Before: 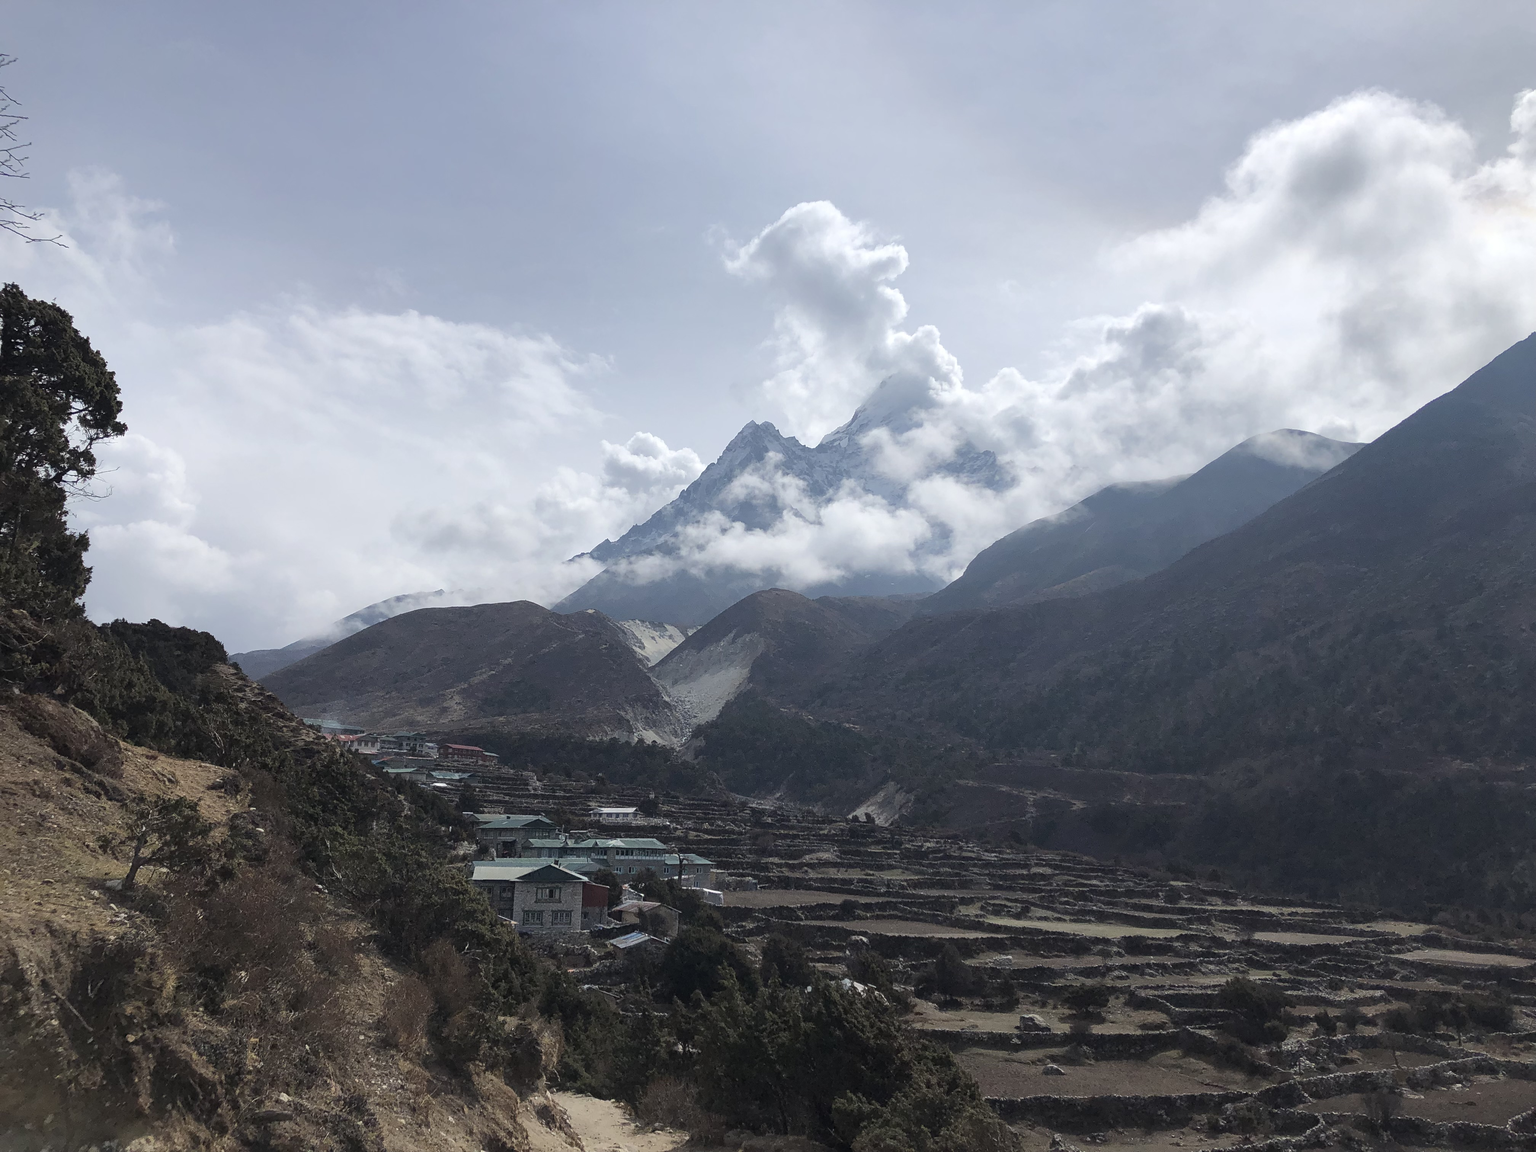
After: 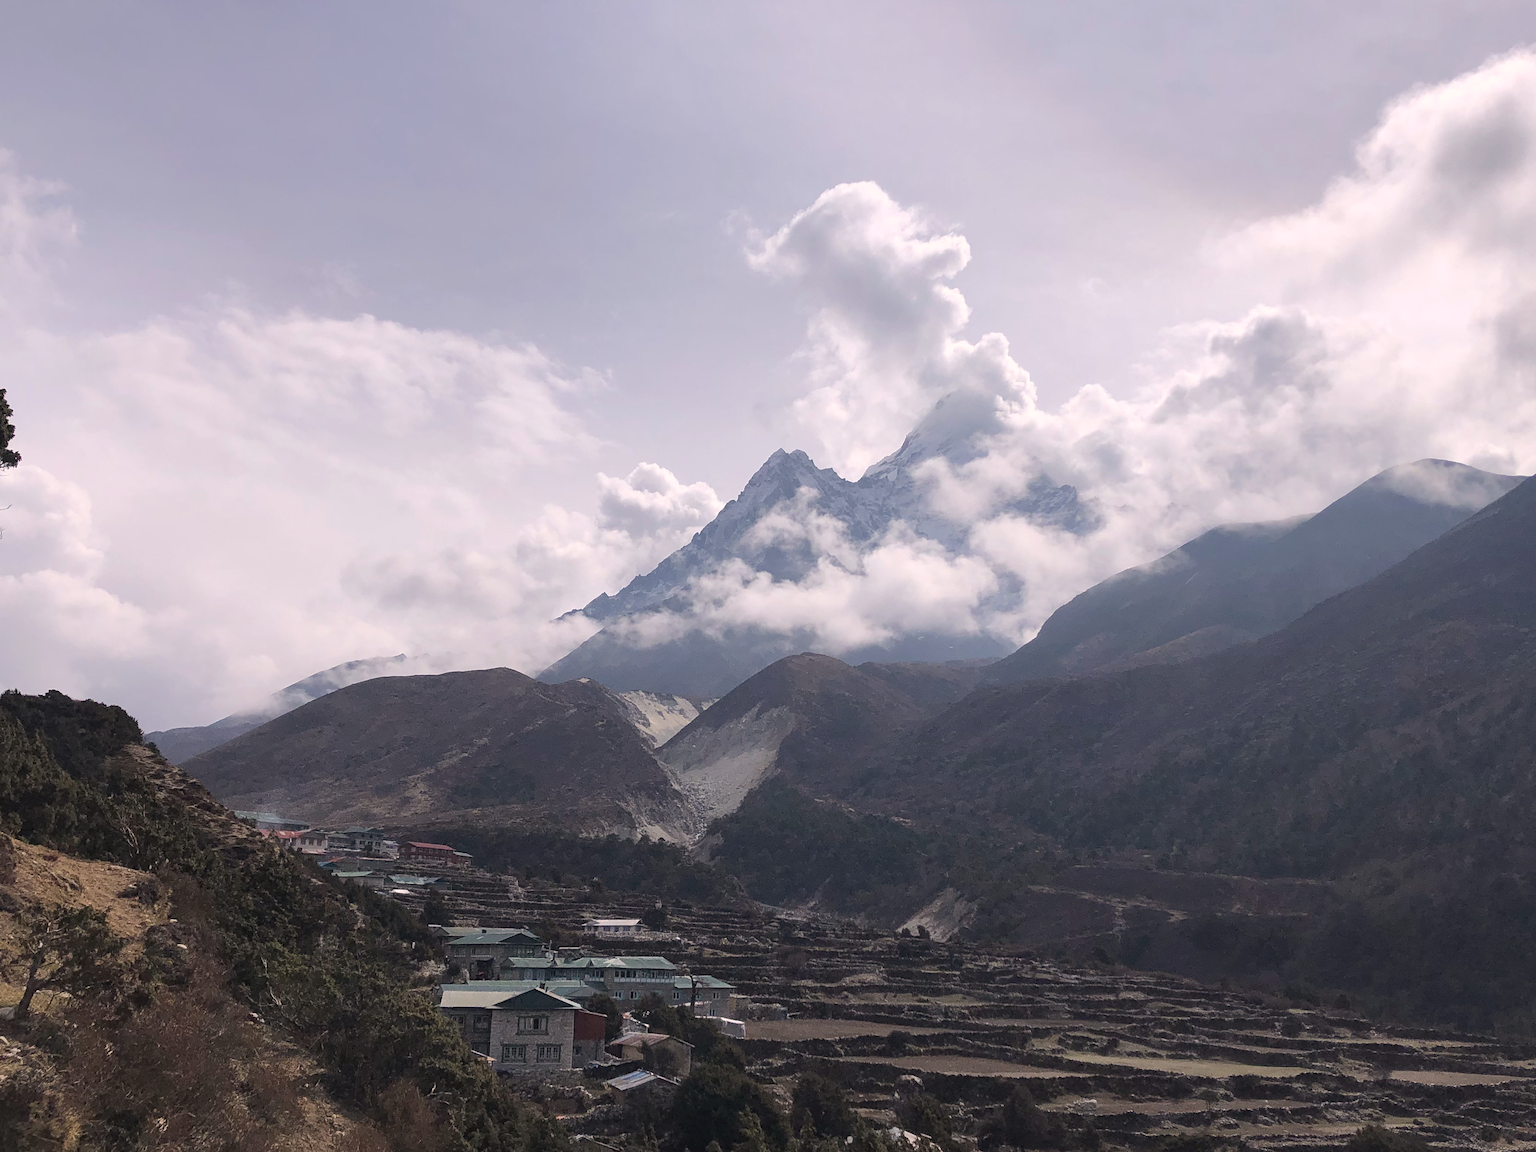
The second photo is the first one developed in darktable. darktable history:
color correction: highlights a* 7.99, highlights b* 4.38
crop and rotate: left 7.199%, top 4.512%, right 10.552%, bottom 13.181%
